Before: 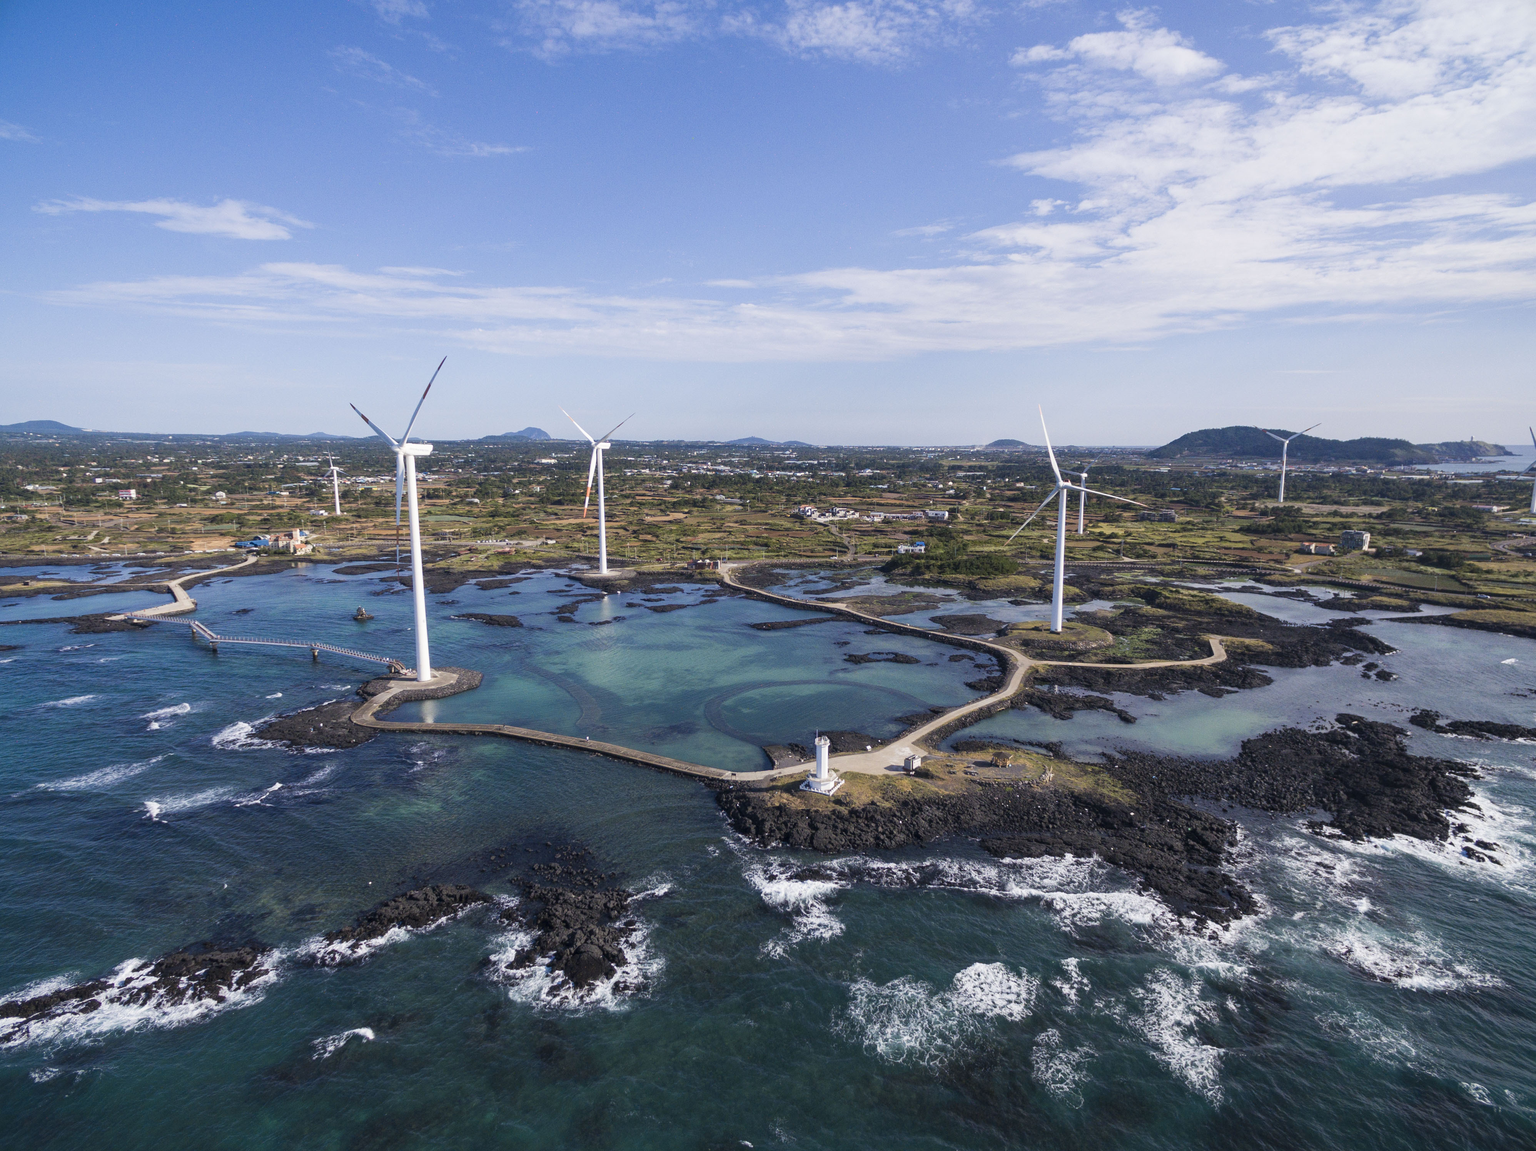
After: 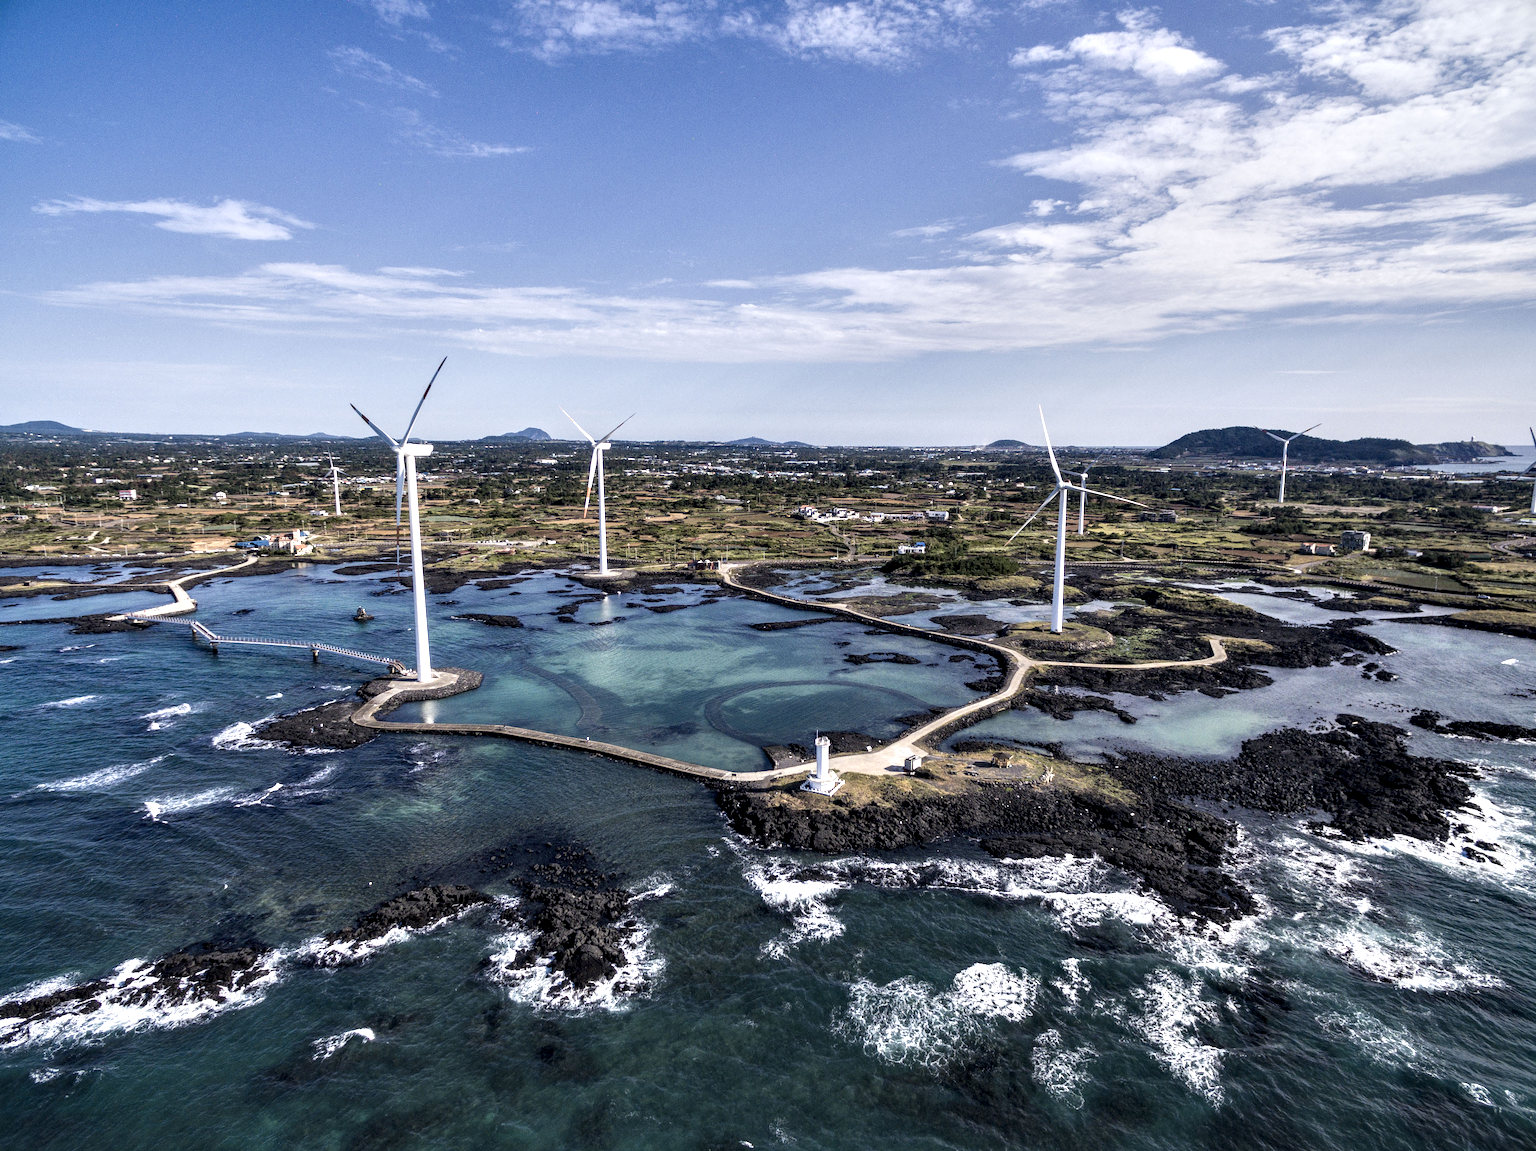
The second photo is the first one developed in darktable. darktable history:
contrast equalizer: octaves 7, y [[0.609, 0.611, 0.615, 0.613, 0.607, 0.603], [0.504, 0.498, 0.496, 0.499, 0.506, 0.516], [0 ×6], [0 ×6], [0 ×6]]
local contrast: detail 130%
